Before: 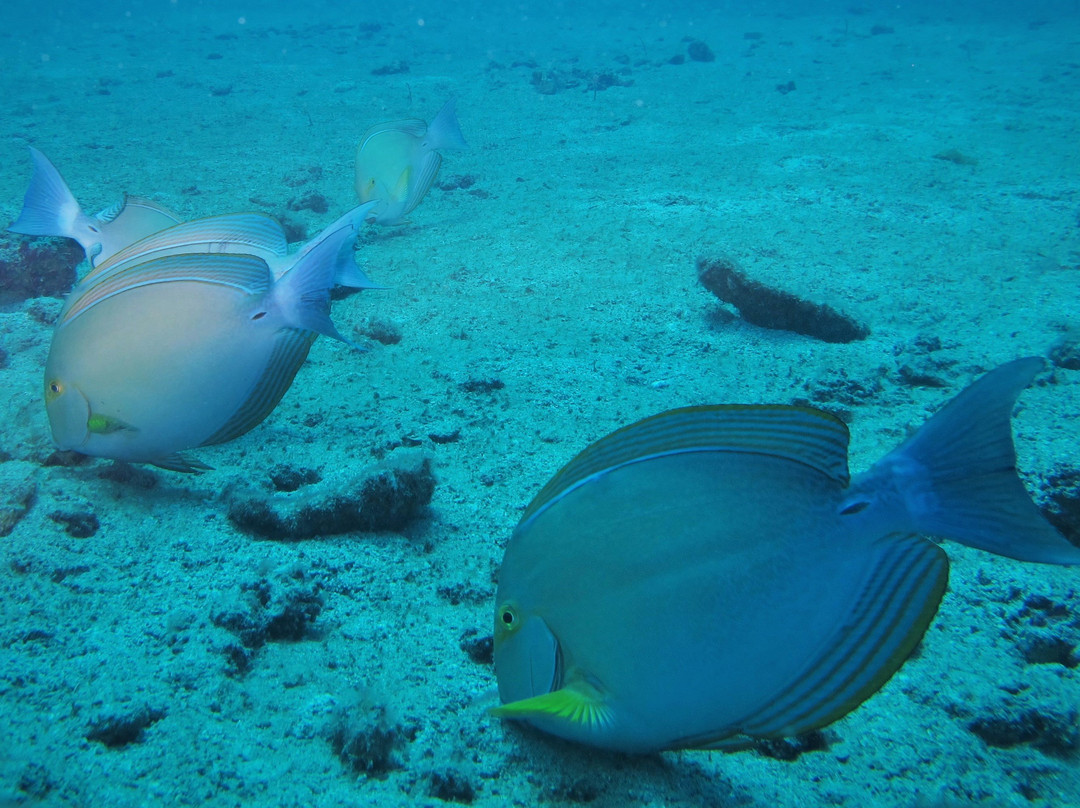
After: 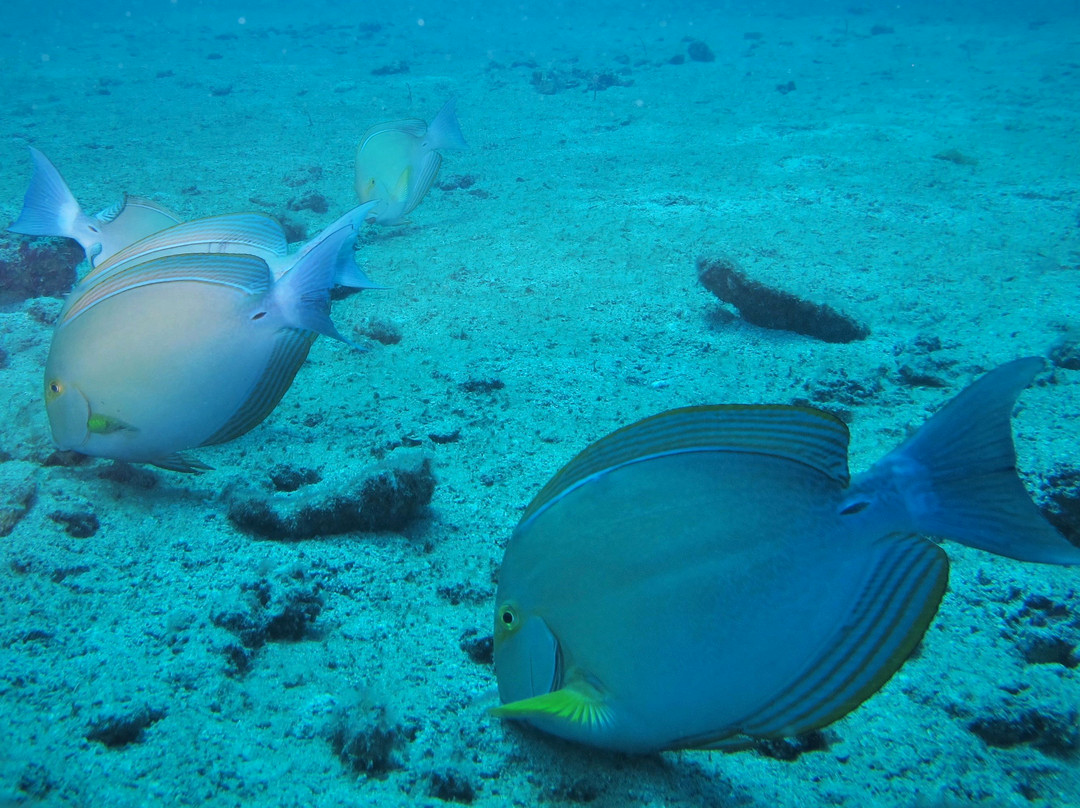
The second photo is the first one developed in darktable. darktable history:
levels: levels [0, 0.476, 0.951]
